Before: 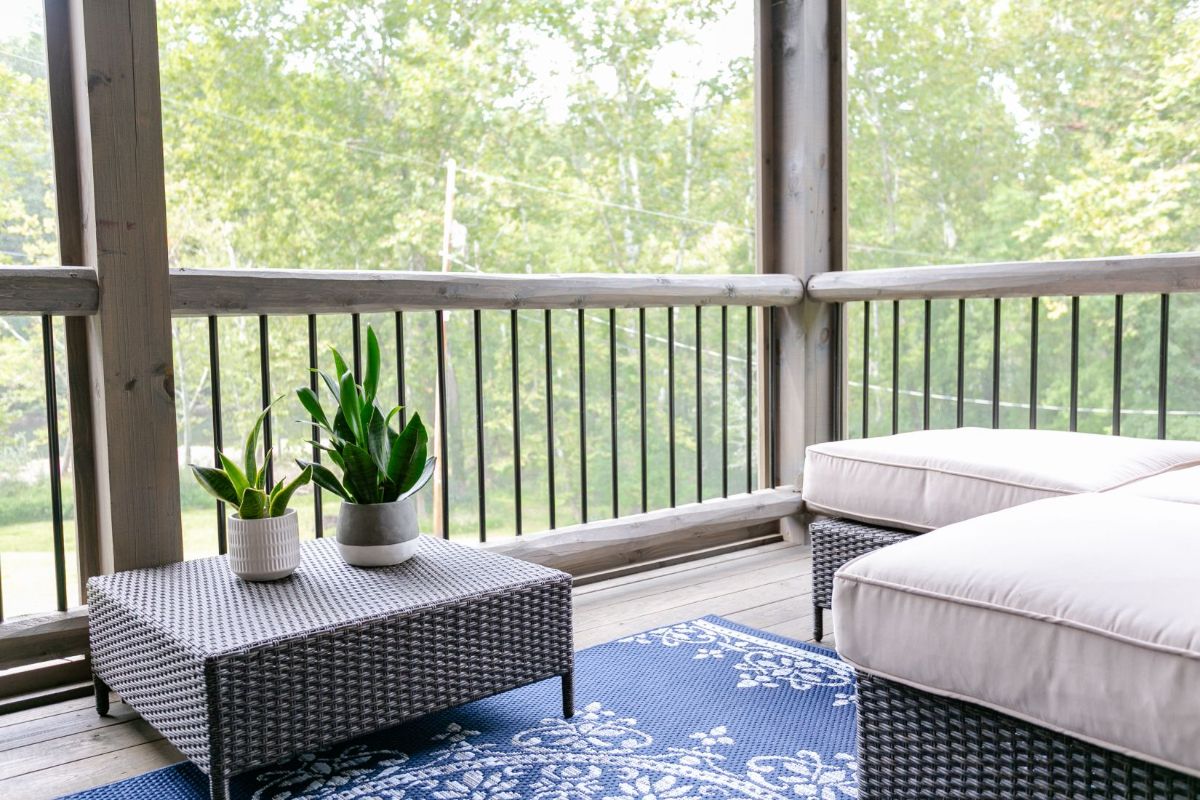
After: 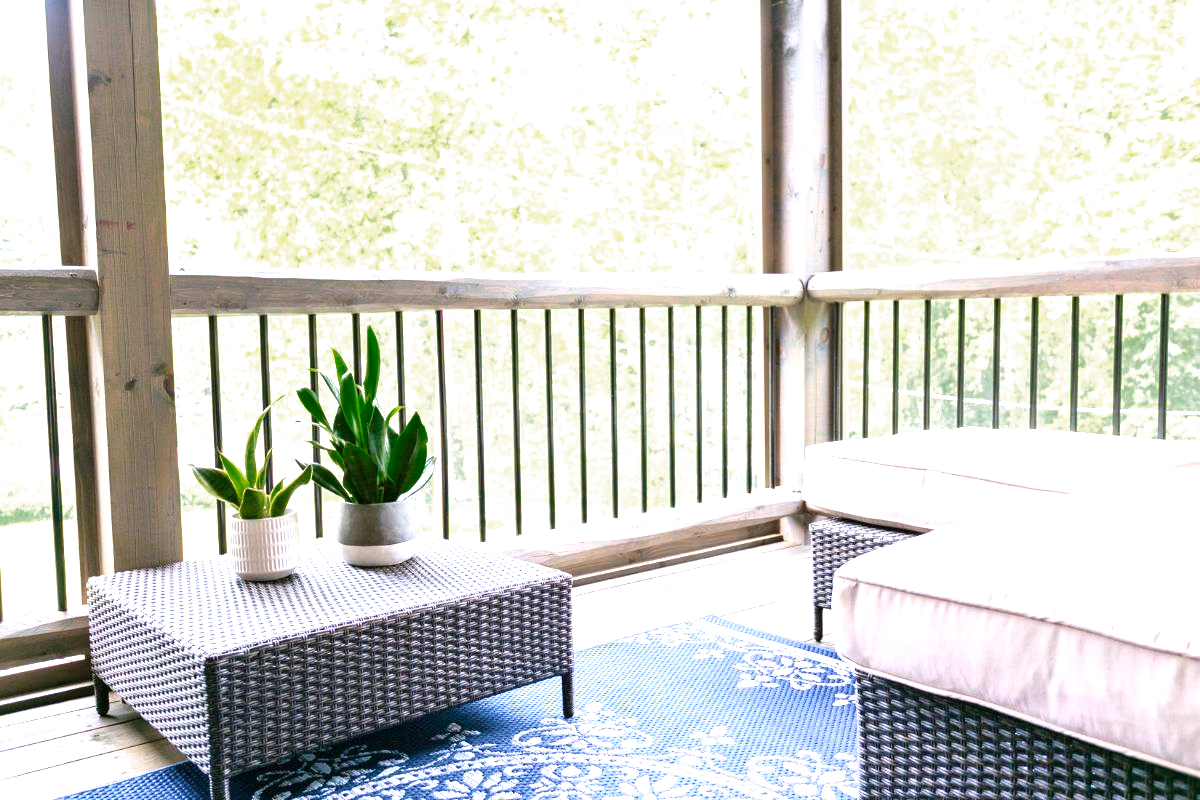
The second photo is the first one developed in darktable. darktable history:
velvia: strength 44.67%
exposure: black level correction 0, exposure 1.126 EV, compensate exposure bias true, compensate highlight preservation false
color zones: curves: ch0 [(0, 0.558) (0.143, 0.548) (0.286, 0.447) (0.429, 0.259) (0.571, 0.5) (0.714, 0.5) (0.857, 0.593) (1, 0.558)]; ch1 [(0, 0.543) (0.01, 0.544) (0.12, 0.492) (0.248, 0.458) (0.5, 0.534) (0.748, 0.5) (0.99, 0.469) (1, 0.543)]; ch2 [(0, 0.507) (0.143, 0.522) (0.286, 0.505) (0.429, 0.5) (0.571, 0.5) (0.714, 0.5) (0.857, 0.5) (1, 0.507)]
